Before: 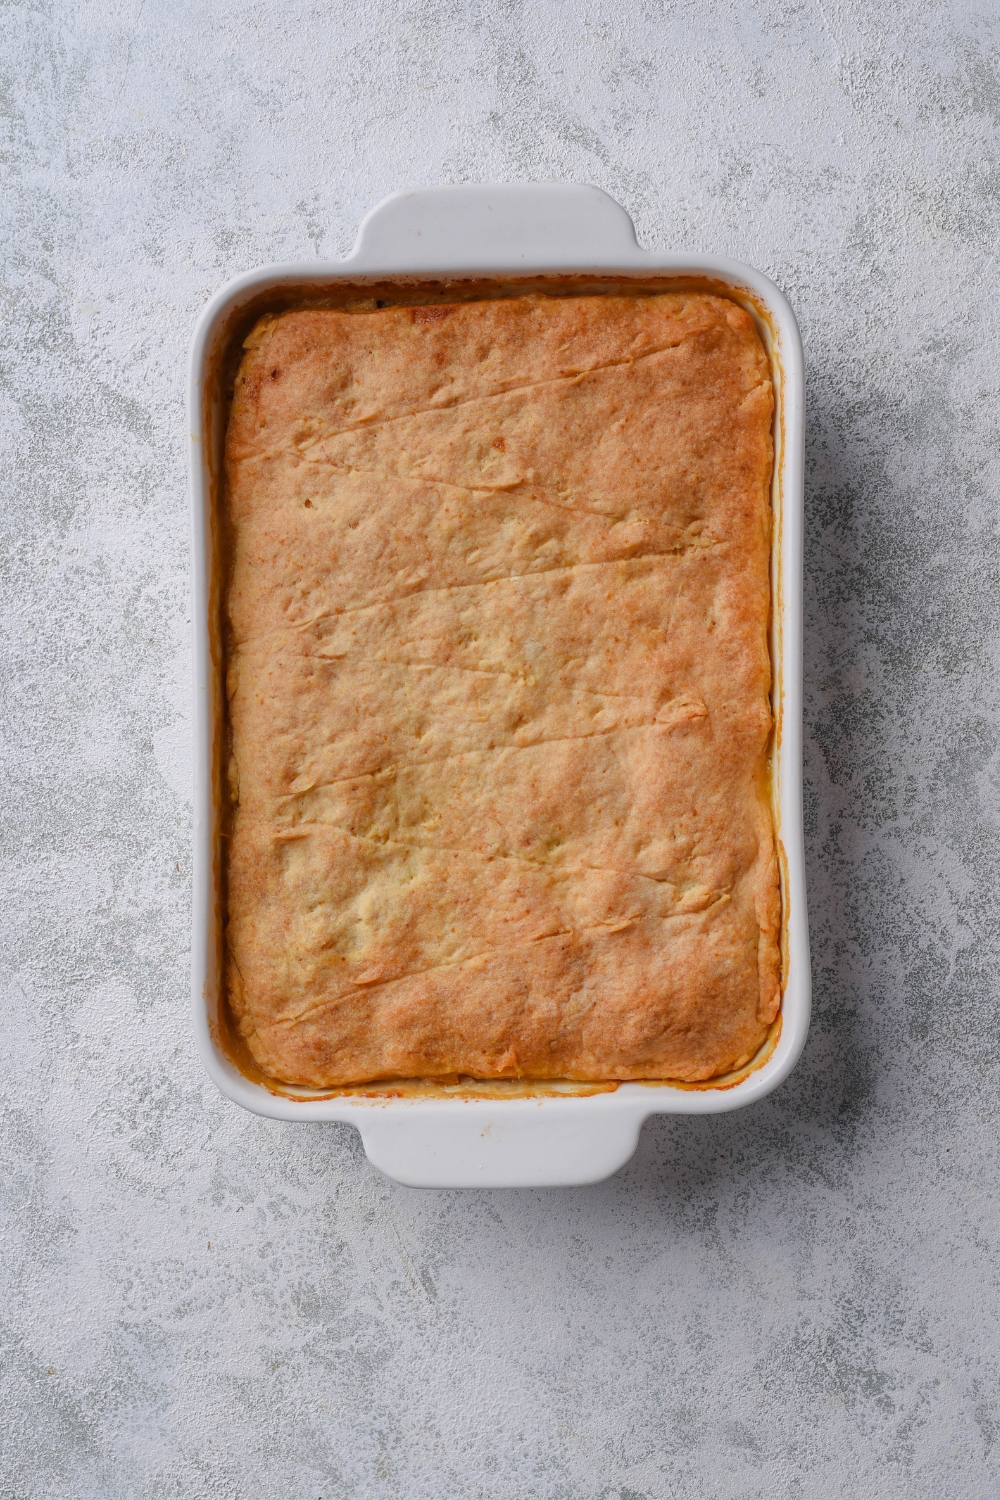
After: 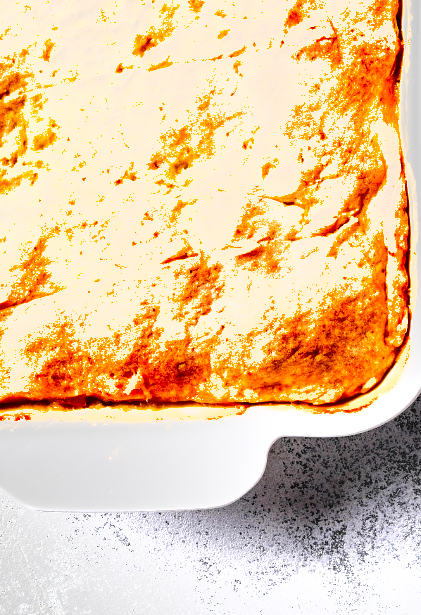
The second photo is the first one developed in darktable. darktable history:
shadows and highlights: shadows 60, soften with gaussian
crop: left 37.221%, top 45.169%, right 20.63%, bottom 13.777%
exposure: exposure 2.003 EV, compensate highlight preservation false
